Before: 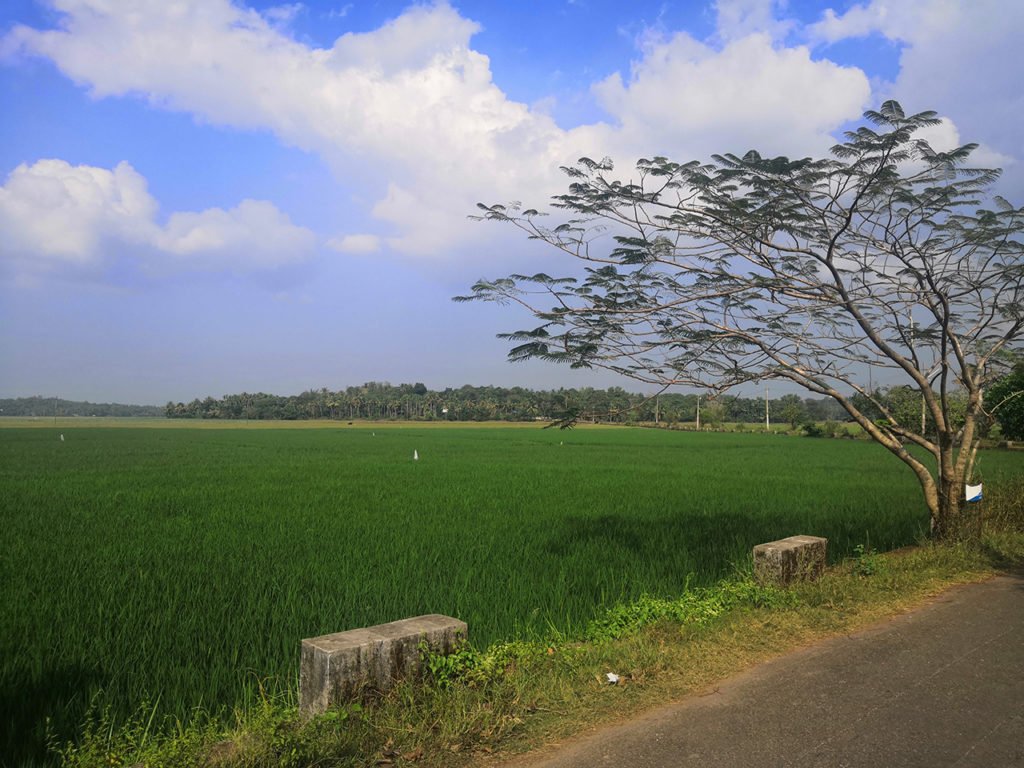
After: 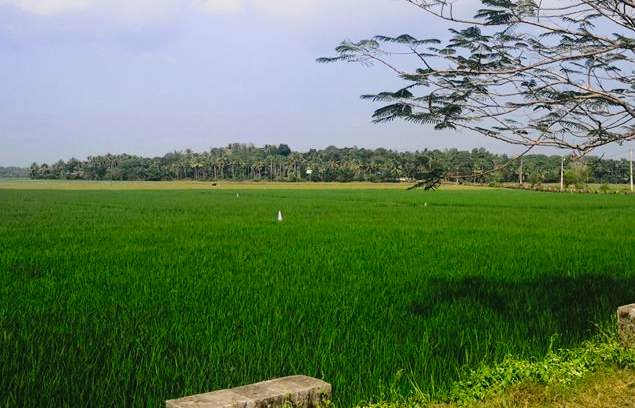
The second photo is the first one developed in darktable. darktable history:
tone curve: curves: ch0 [(0, 0.014) (0.17, 0.099) (0.392, 0.438) (0.725, 0.828) (0.872, 0.918) (1, 0.981)]; ch1 [(0, 0) (0.402, 0.36) (0.489, 0.491) (0.5, 0.503) (0.515, 0.52) (0.545, 0.572) (0.615, 0.662) (0.701, 0.725) (1, 1)]; ch2 [(0, 0) (0.42, 0.458) (0.485, 0.499) (0.503, 0.503) (0.531, 0.542) (0.561, 0.594) (0.644, 0.694) (0.717, 0.753) (1, 0.991)], preserve colors none
crop: left 13.29%, top 31.171%, right 24.67%, bottom 15.638%
